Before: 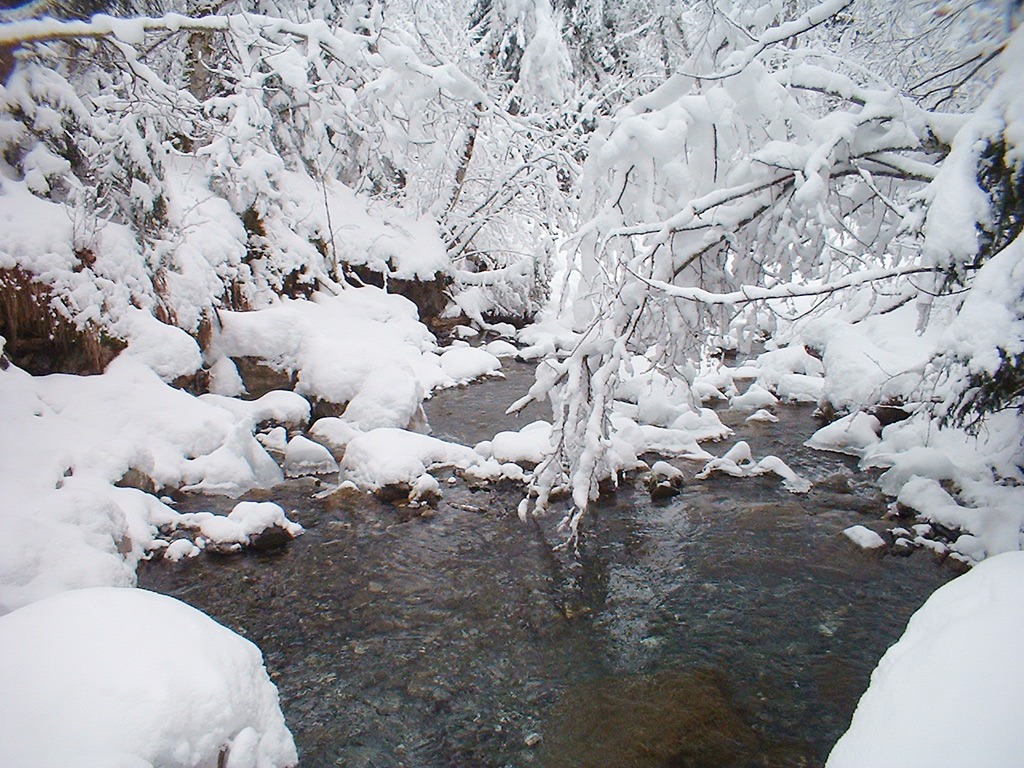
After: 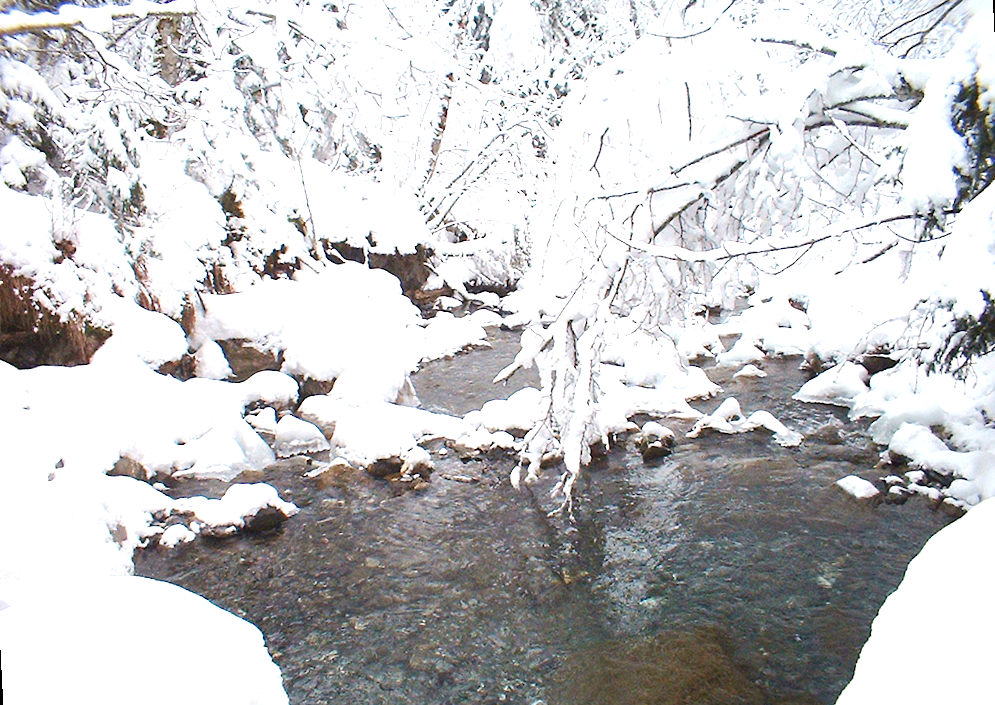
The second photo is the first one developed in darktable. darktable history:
exposure: exposure 1 EV, compensate highlight preservation false
rotate and perspective: rotation -3°, crop left 0.031, crop right 0.968, crop top 0.07, crop bottom 0.93
